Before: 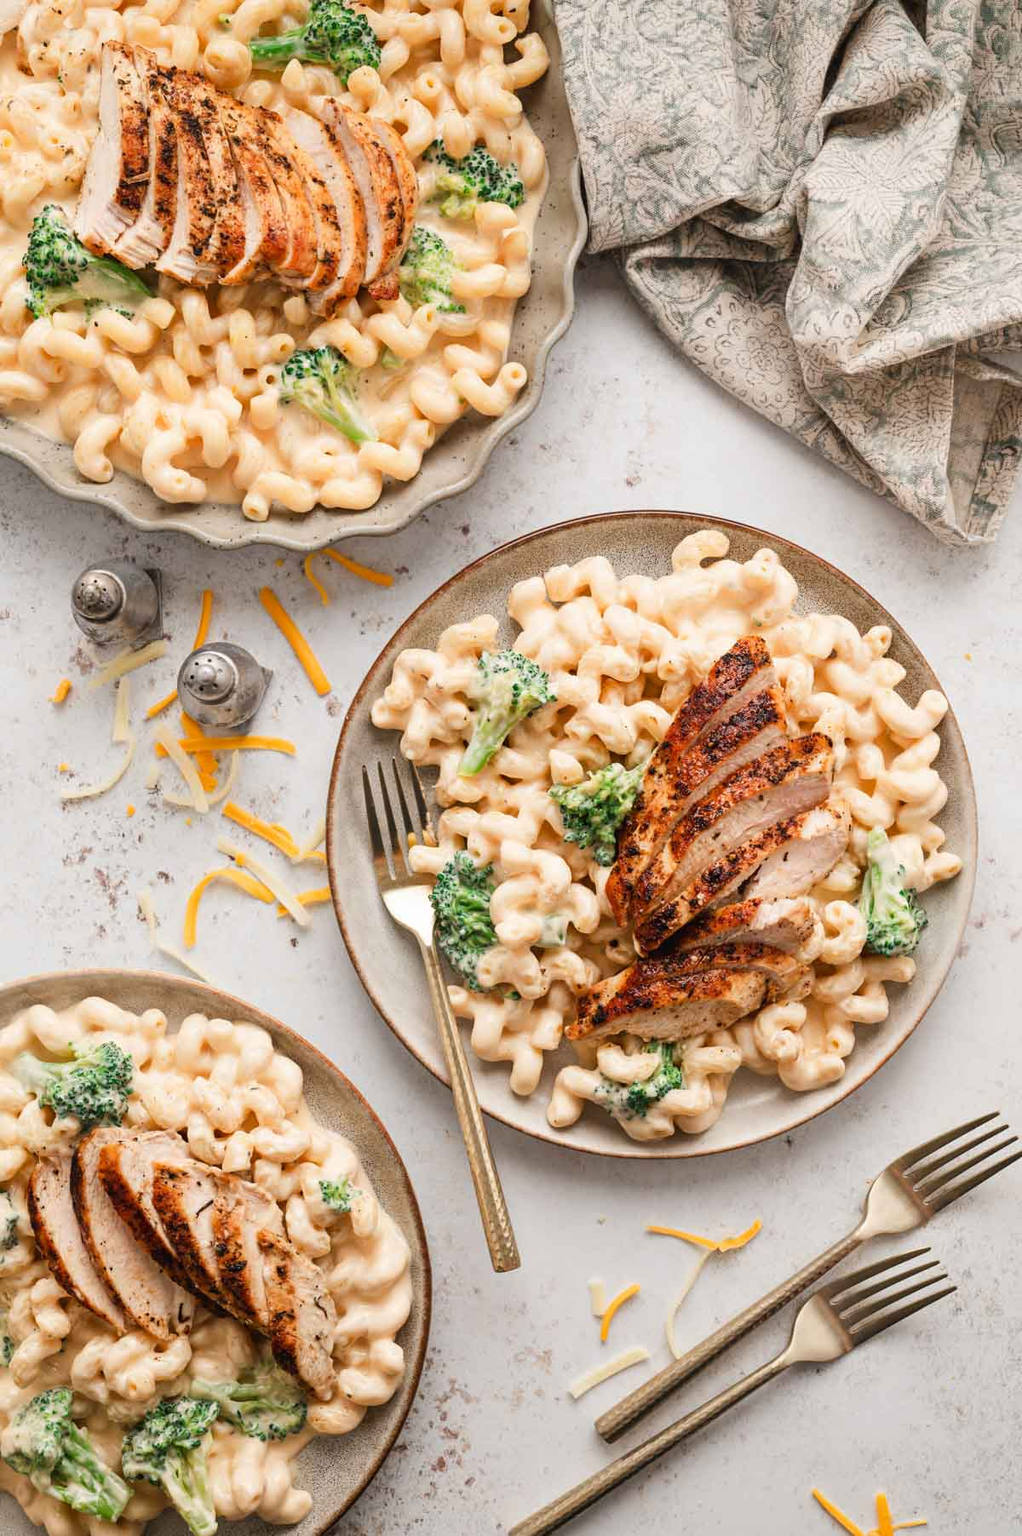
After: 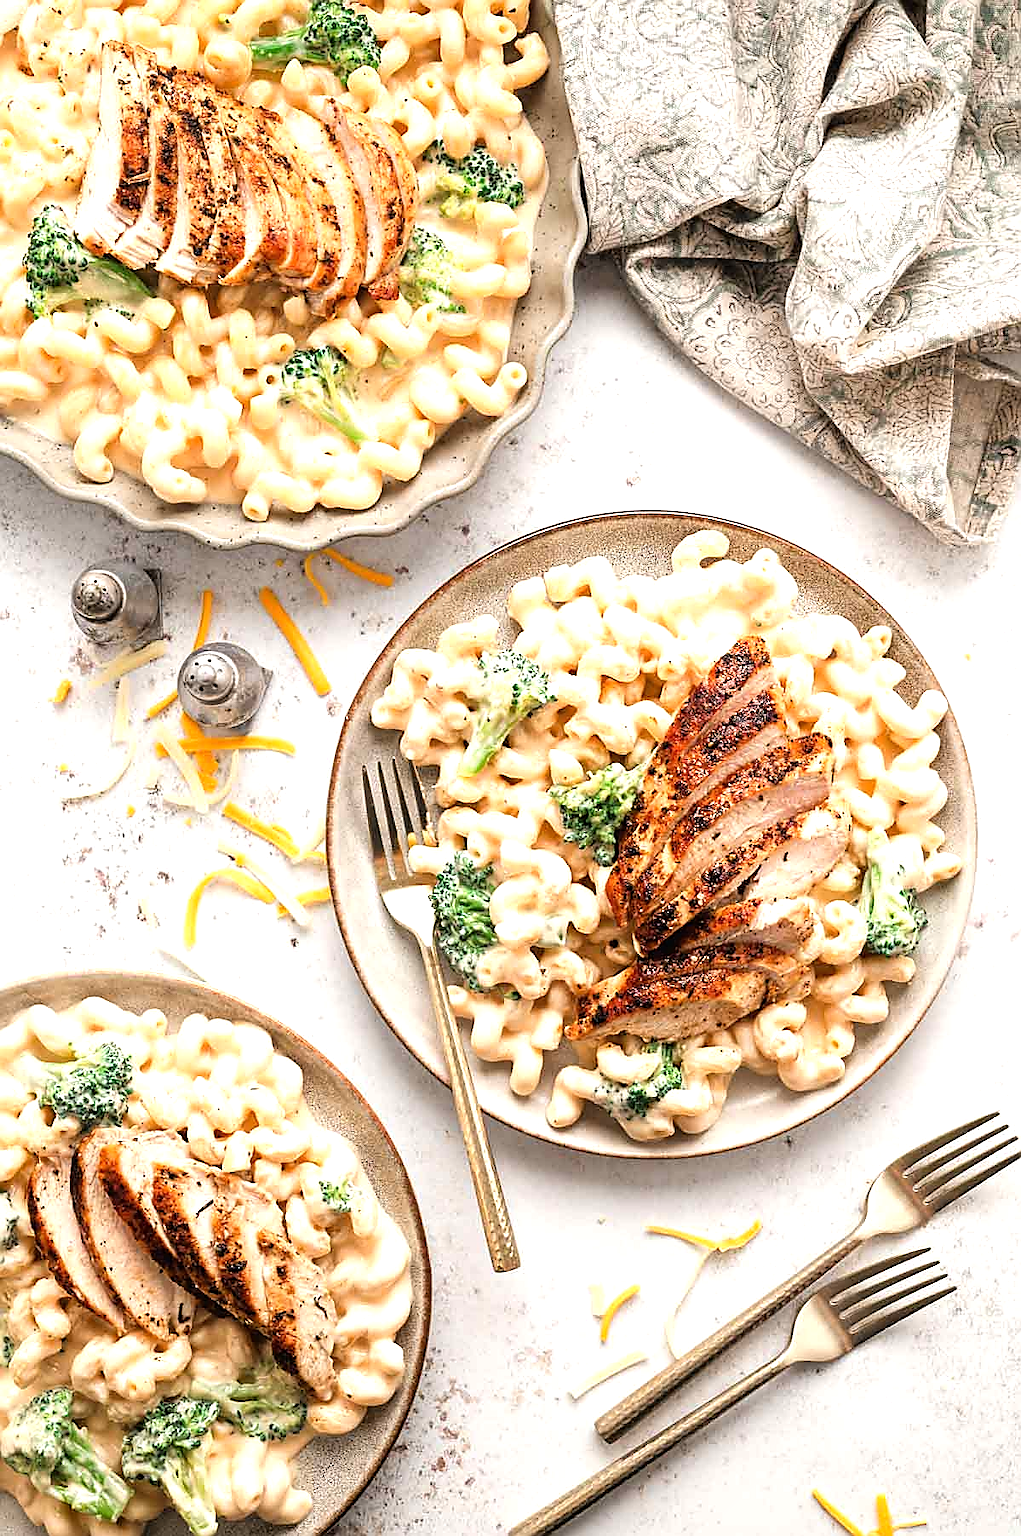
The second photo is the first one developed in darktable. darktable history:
sharpen: radius 1.352, amount 1.244, threshold 0.725
tone equalizer: -8 EV -0.714 EV, -7 EV -0.709 EV, -6 EV -0.603 EV, -5 EV -0.419 EV, -3 EV 0.399 EV, -2 EV 0.6 EV, -1 EV 0.698 EV, +0 EV 0.736 EV, mask exposure compensation -0.512 EV
